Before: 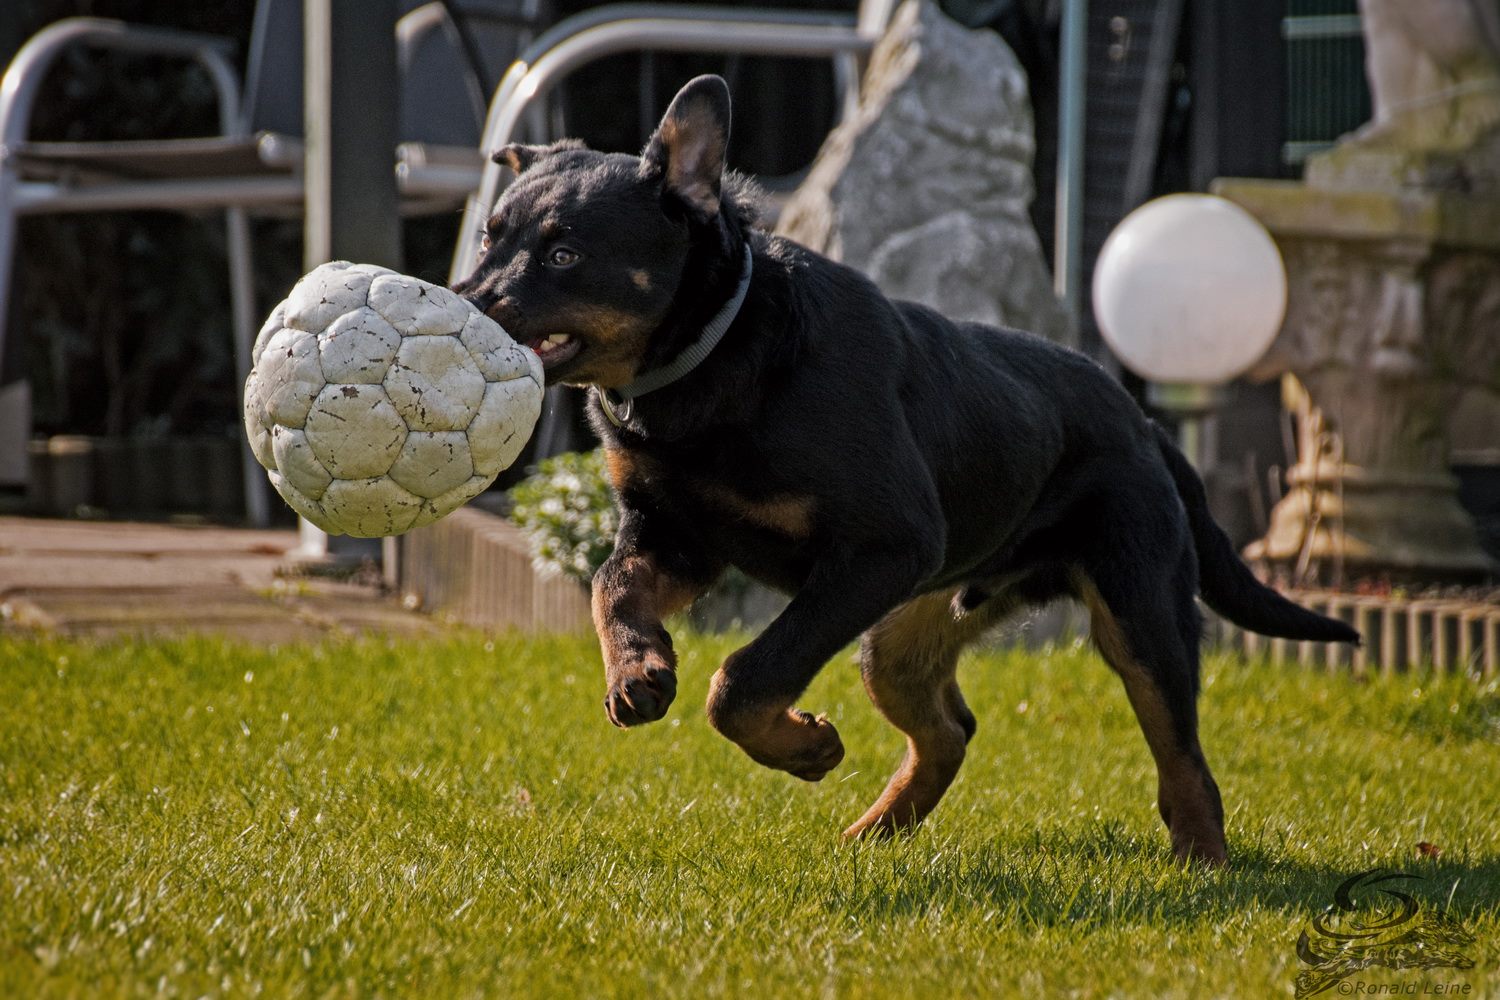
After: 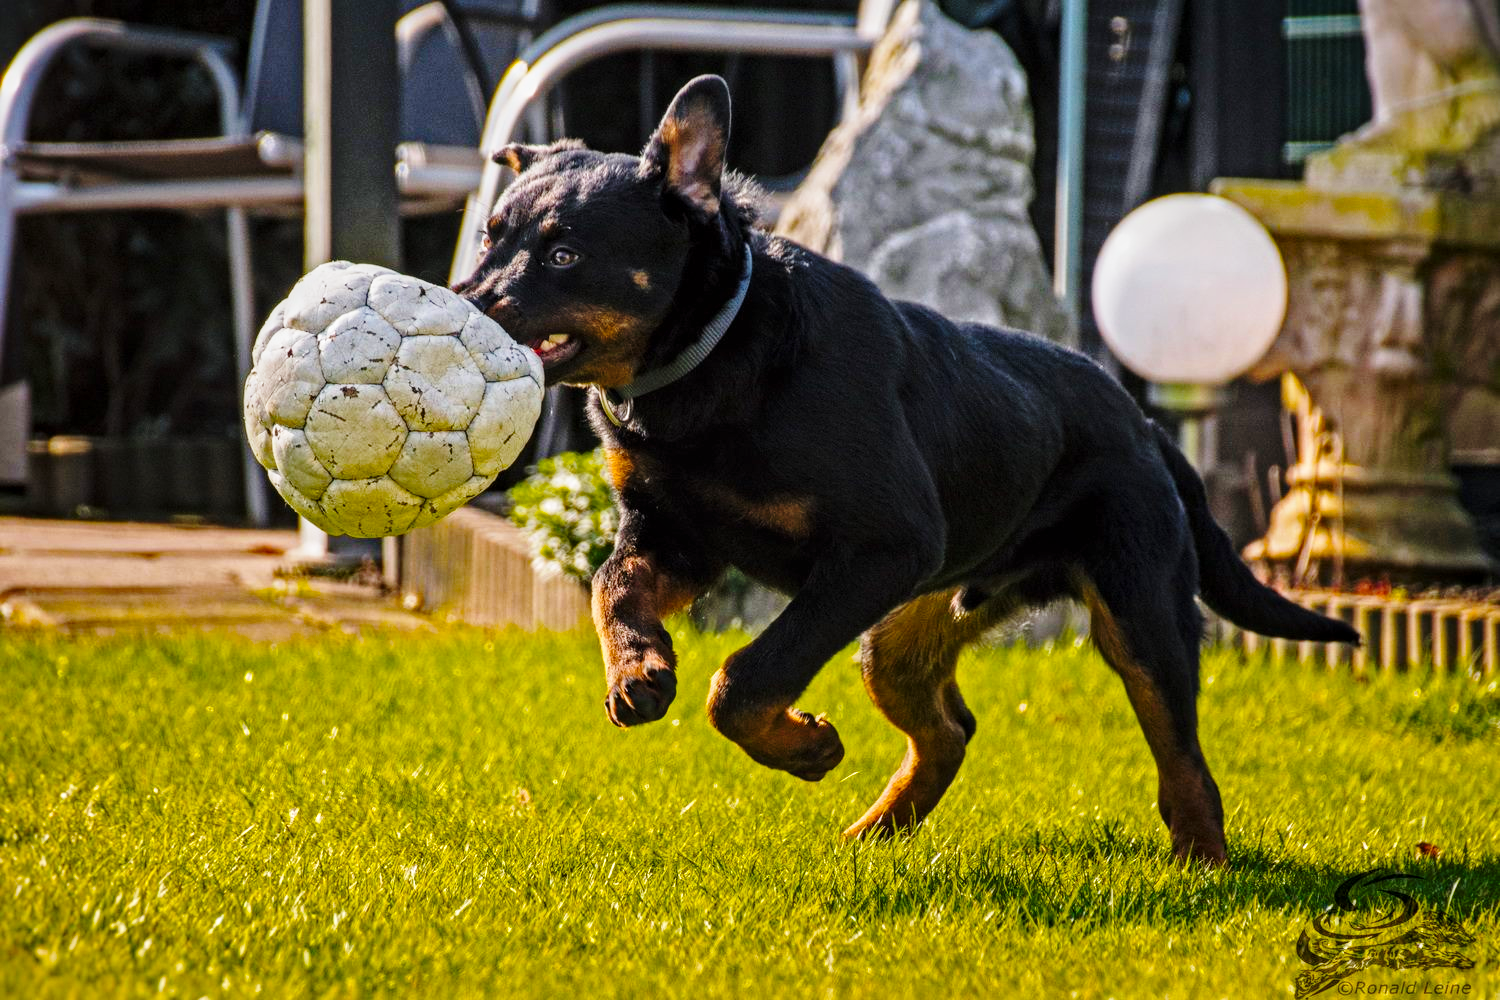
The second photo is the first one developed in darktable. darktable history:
local contrast: on, module defaults
base curve: curves: ch0 [(0, 0) (0.028, 0.03) (0.121, 0.232) (0.46, 0.748) (0.859, 0.968) (1, 1)], preserve colors none
color balance rgb: linear chroma grading › global chroma 15%, perceptual saturation grading › global saturation 30%
